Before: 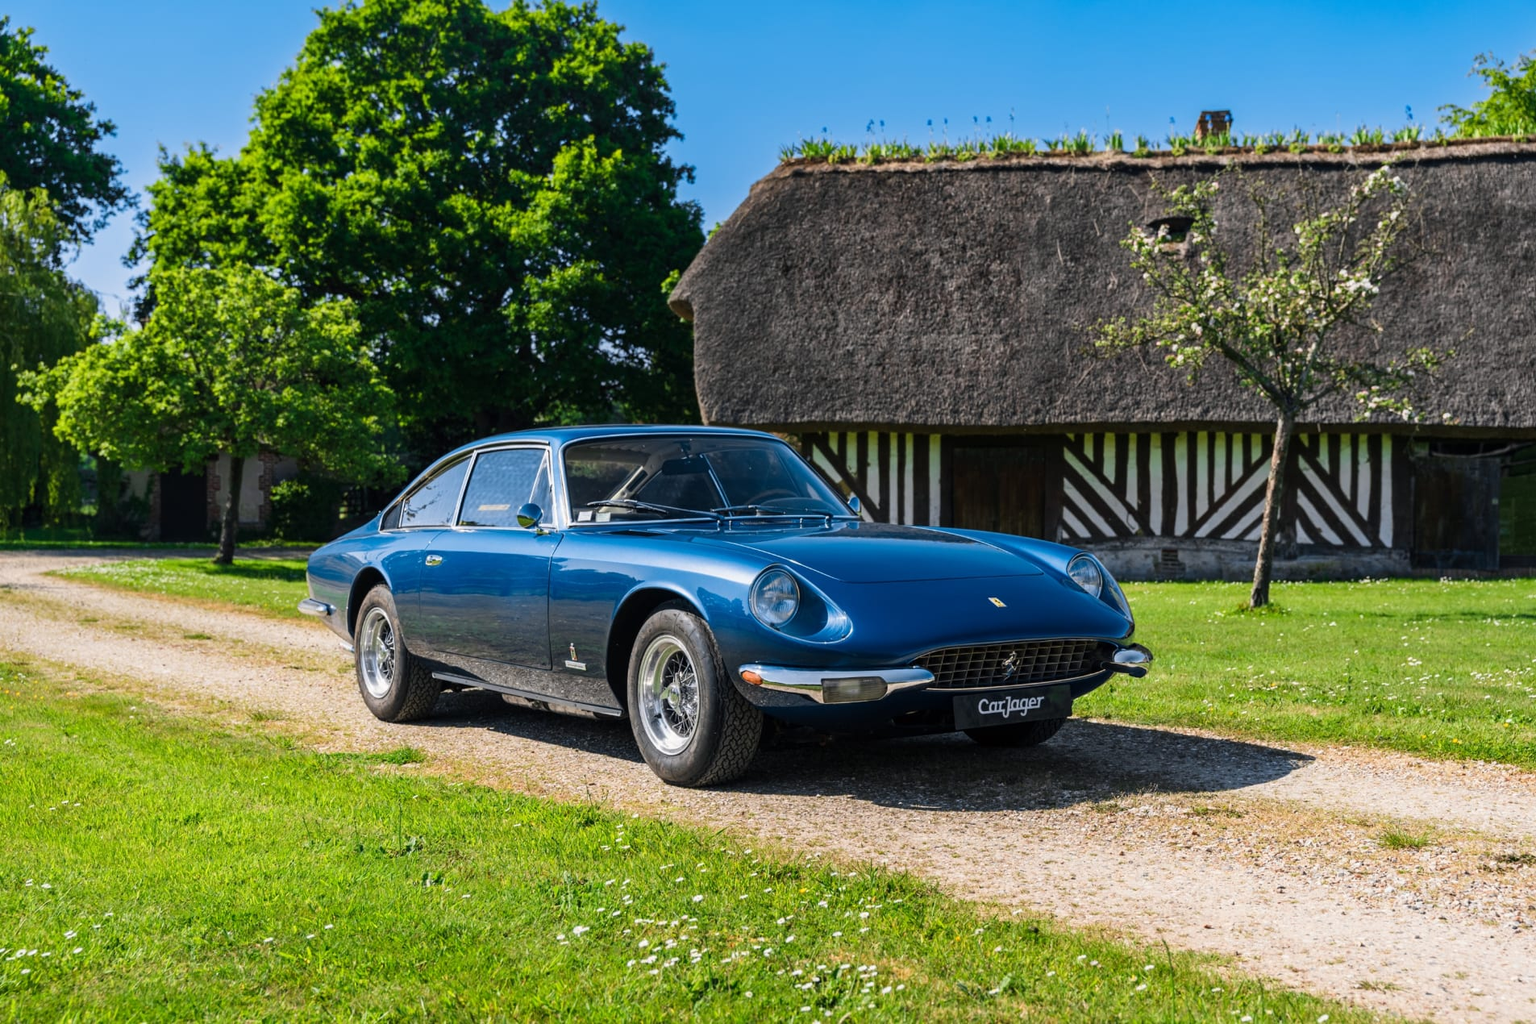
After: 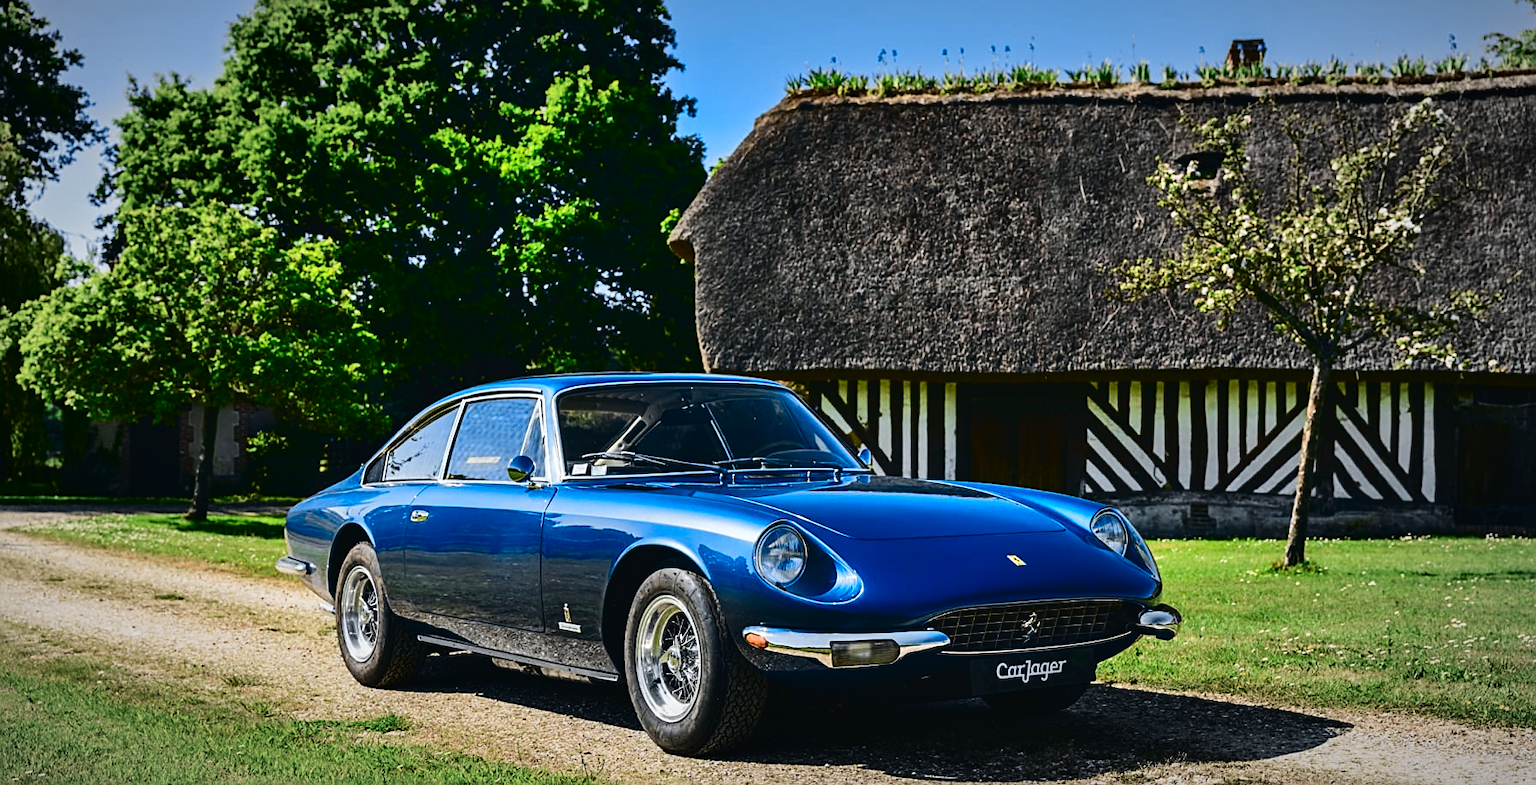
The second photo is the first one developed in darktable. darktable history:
sharpen: on, module defaults
contrast brightness saturation: brightness -0.195, saturation 0.079
vignetting: fall-off start 67.73%, fall-off radius 68.26%, automatic ratio true
tone curve: curves: ch0 [(0, 0.023) (0.087, 0.065) (0.184, 0.168) (0.45, 0.54) (0.57, 0.683) (0.722, 0.825) (0.877, 0.948) (1, 1)]; ch1 [(0, 0) (0.388, 0.369) (0.44, 0.45) (0.495, 0.491) (0.534, 0.528) (0.657, 0.655) (1, 1)]; ch2 [(0, 0) (0.353, 0.317) (0.408, 0.427) (0.5, 0.497) (0.534, 0.544) (0.576, 0.605) (0.625, 0.631) (1, 1)], color space Lab, independent channels, preserve colors none
crop: left 2.515%, top 7.185%, right 3.089%, bottom 20.309%
shadows and highlights: soften with gaussian
